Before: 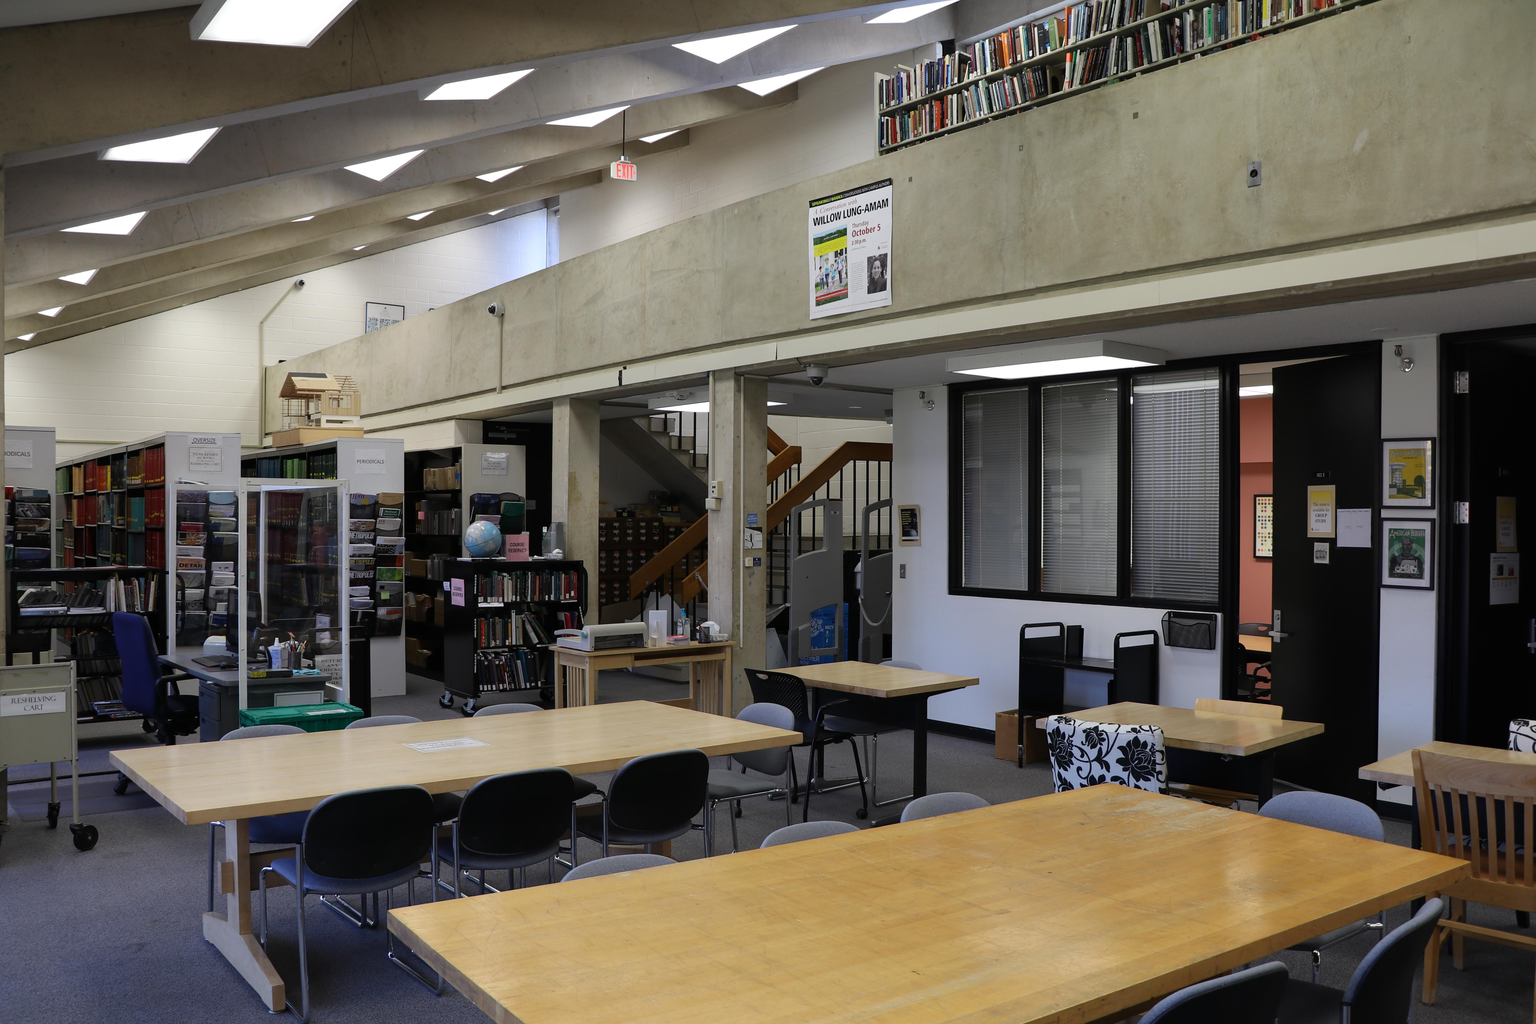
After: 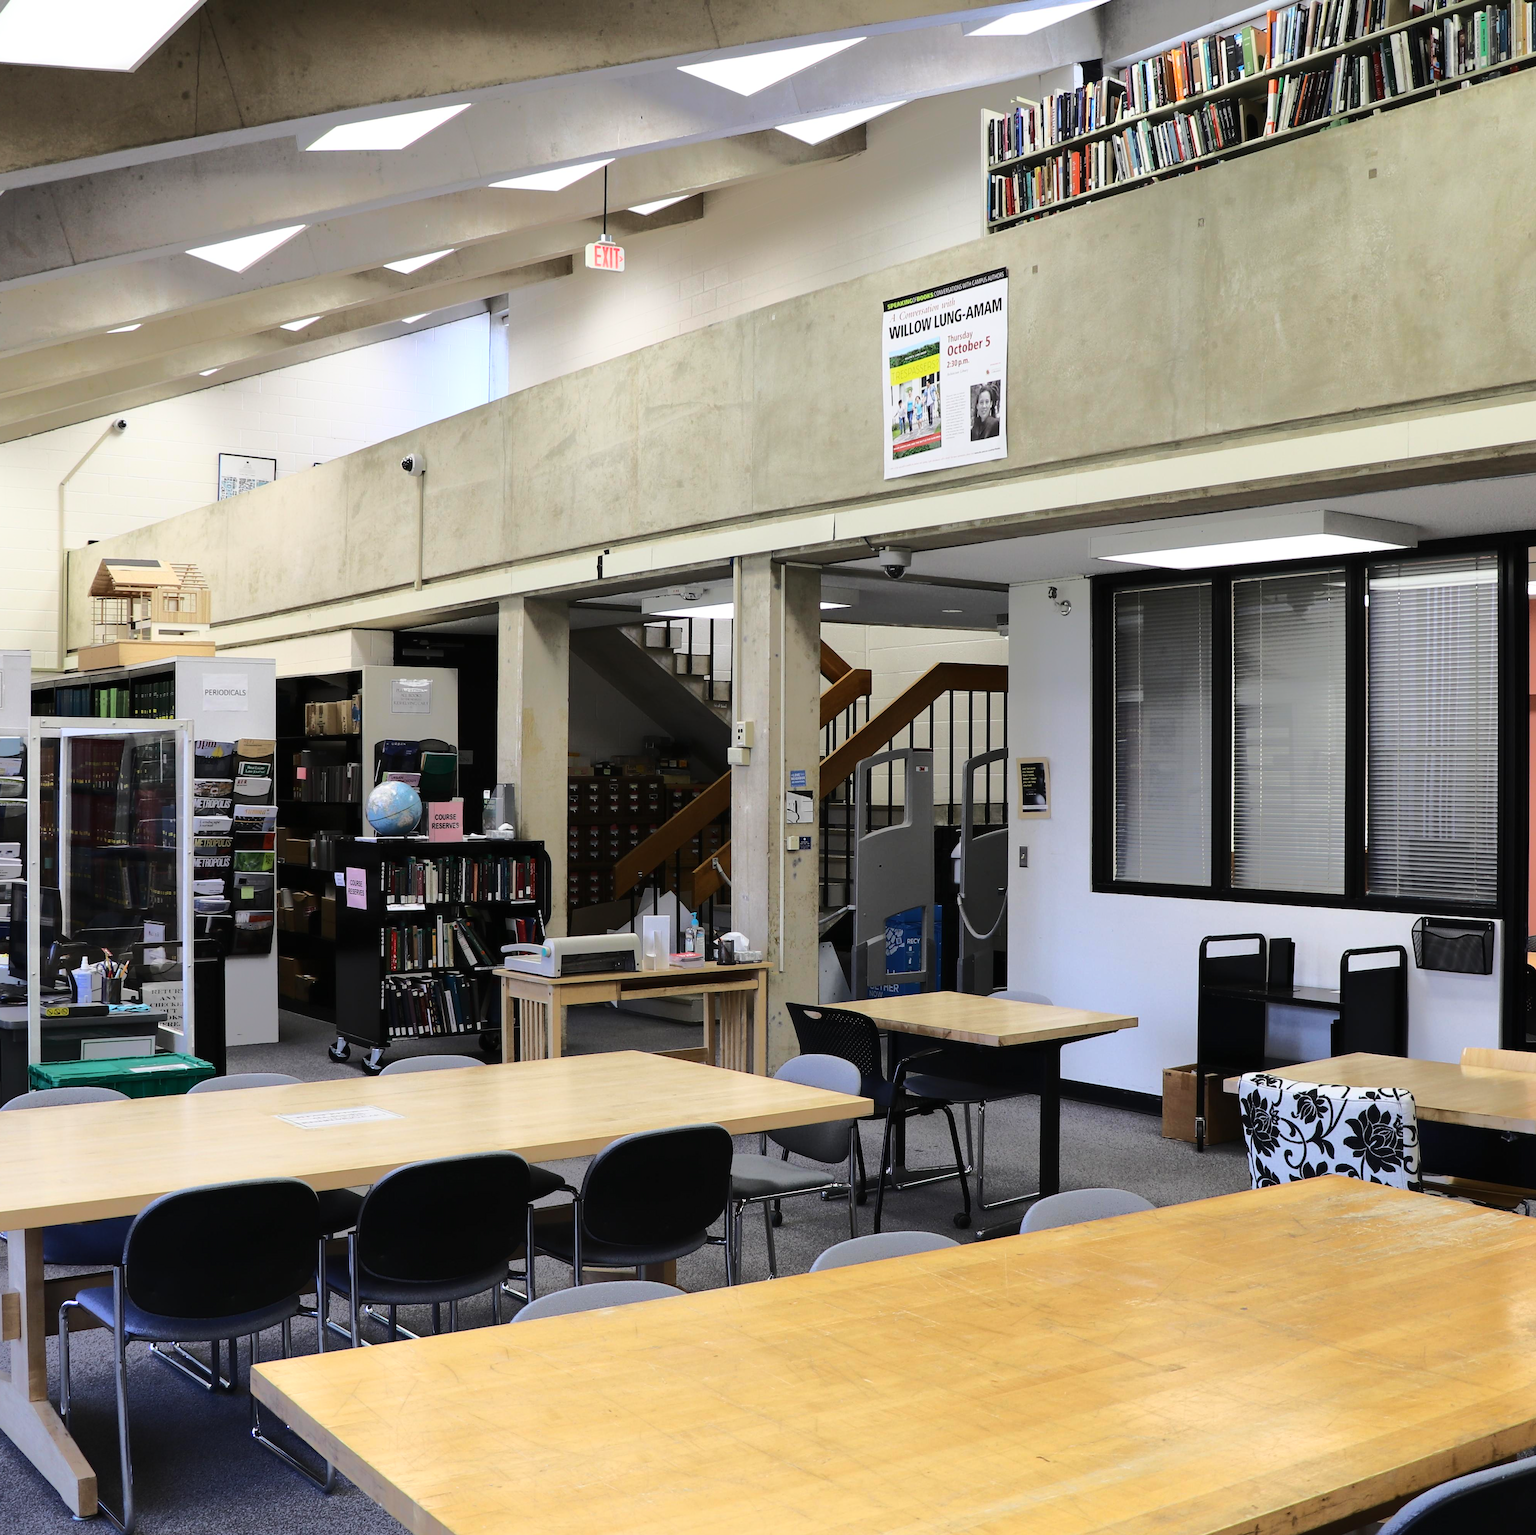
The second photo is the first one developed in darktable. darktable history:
base curve: curves: ch0 [(0, 0) (0.028, 0.03) (0.121, 0.232) (0.46, 0.748) (0.859, 0.968) (1, 1)]
crop and rotate: left 14.351%, right 18.96%
tone curve: curves: ch0 [(0, 0) (0.003, 0.005) (0.011, 0.012) (0.025, 0.026) (0.044, 0.046) (0.069, 0.071) (0.1, 0.098) (0.136, 0.135) (0.177, 0.178) (0.224, 0.217) (0.277, 0.274) (0.335, 0.335) (0.399, 0.442) (0.468, 0.543) (0.543, 0.6) (0.623, 0.628) (0.709, 0.679) (0.801, 0.782) (0.898, 0.904) (1, 1)], color space Lab, independent channels, preserve colors none
